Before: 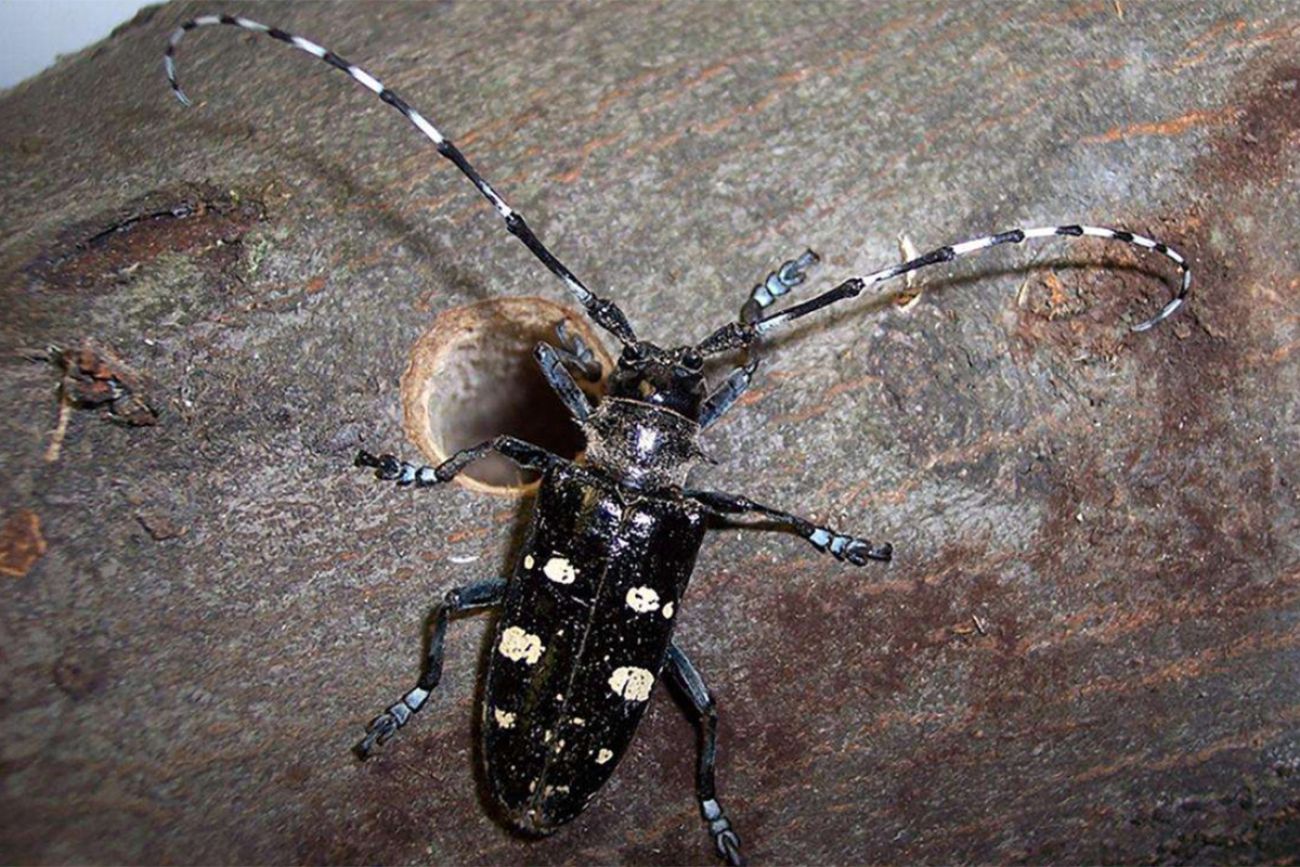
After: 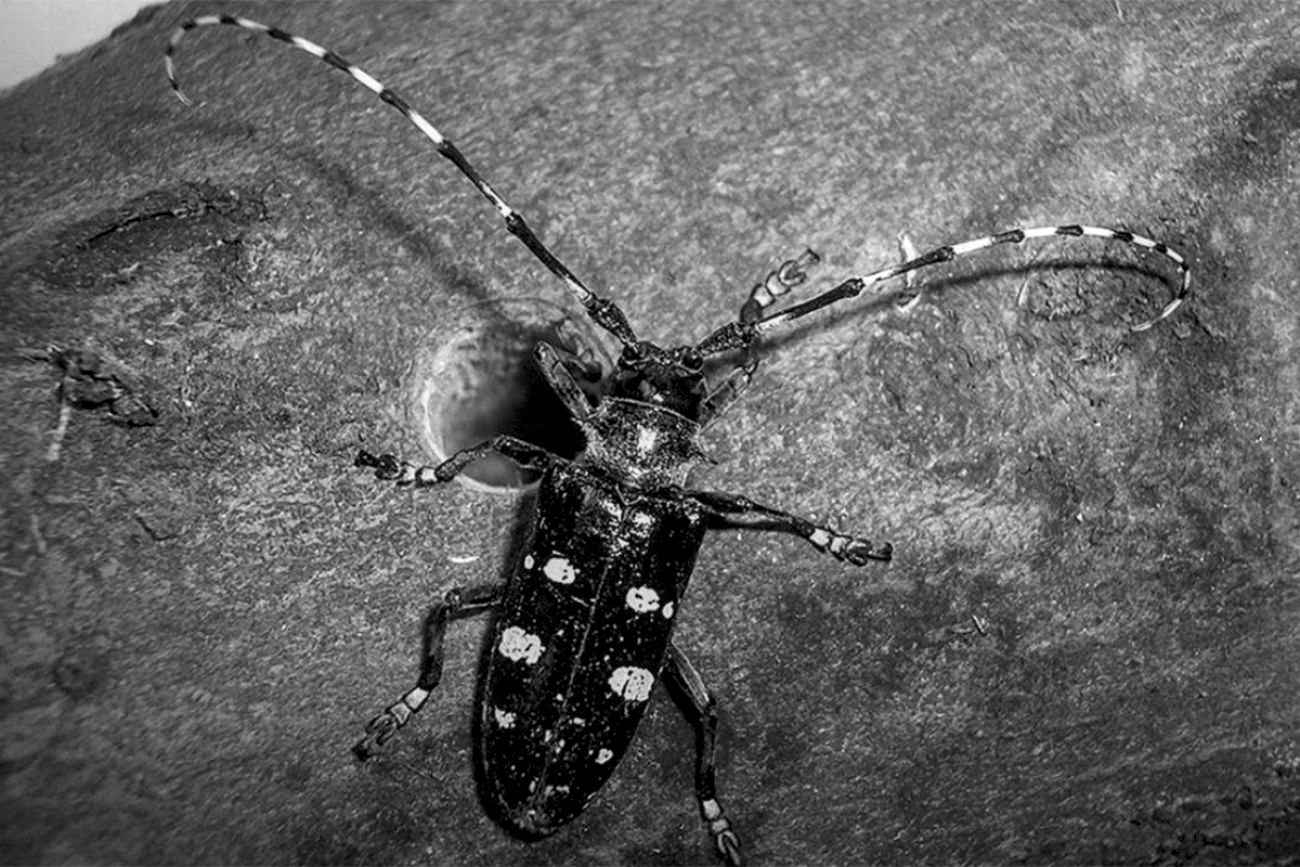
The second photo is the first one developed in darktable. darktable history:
local contrast: on, module defaults
color calibration: output gray [0.22, 0.42, 0.37, 0], gray › normalize channels true, illuminant same as pipeline (D50), adaptation XYZ, x 0.346, y 0.359, gamut compression 0
